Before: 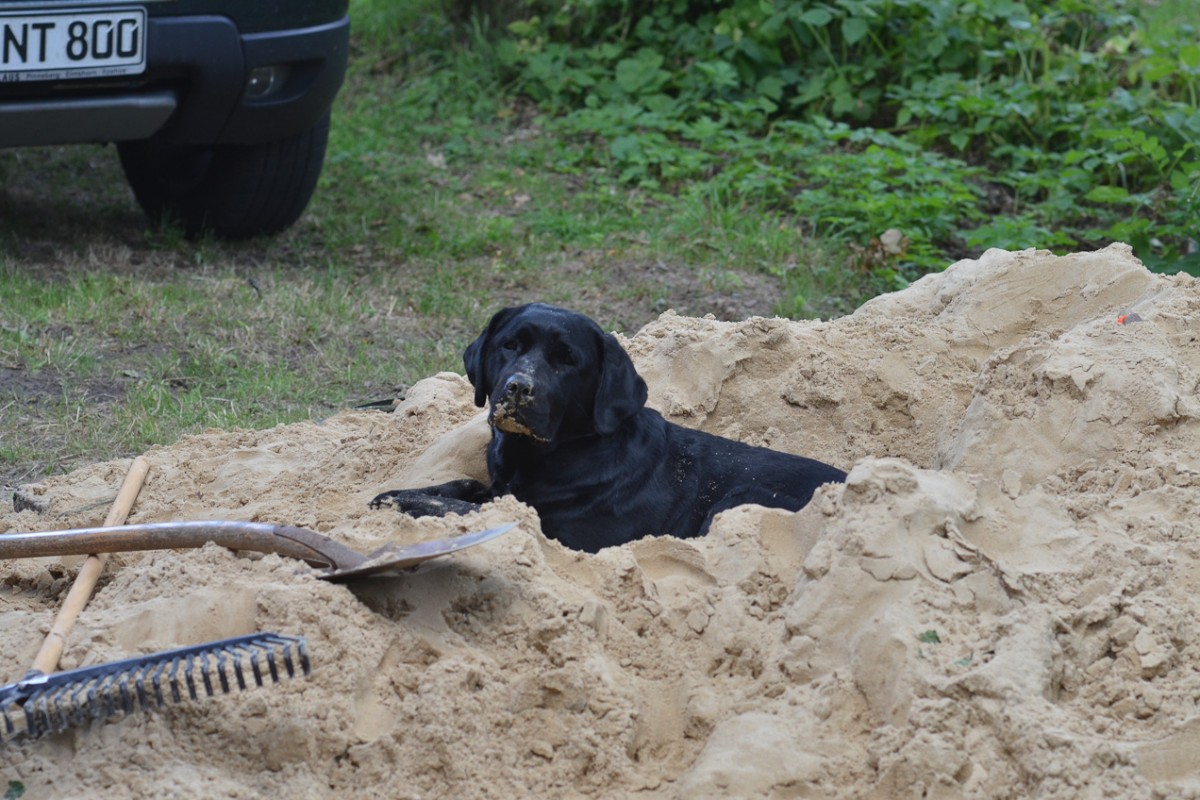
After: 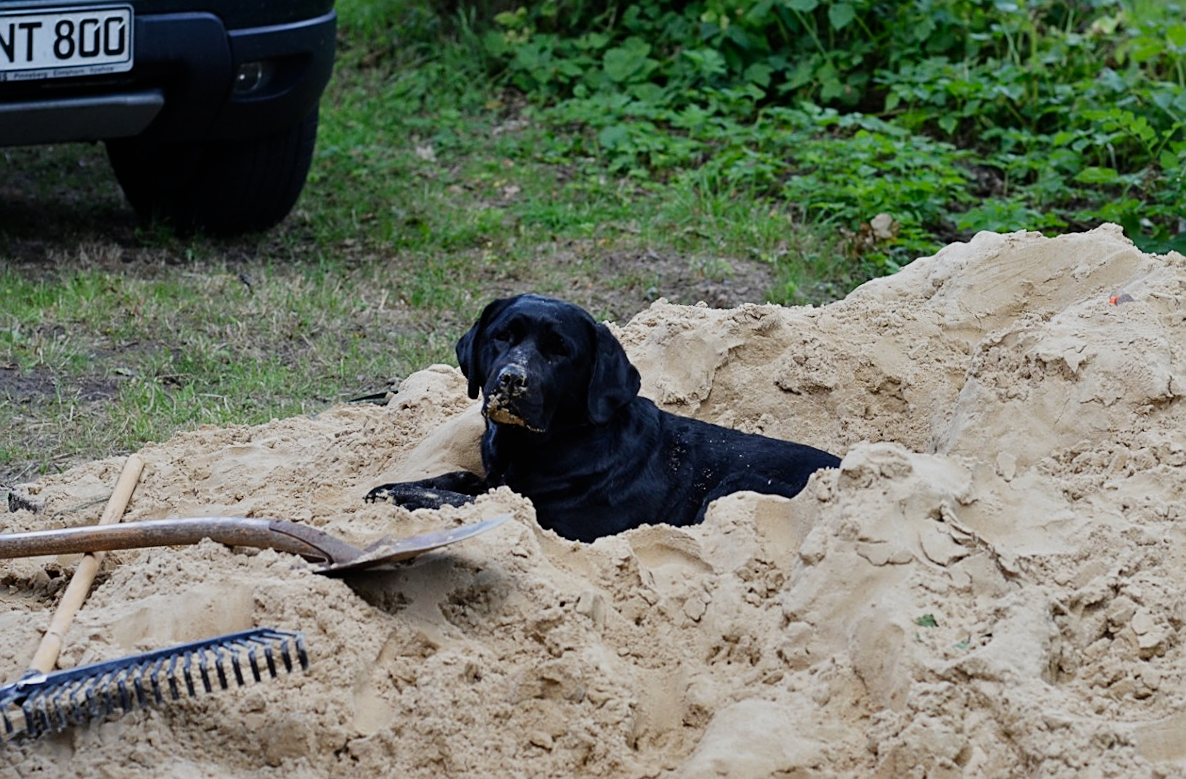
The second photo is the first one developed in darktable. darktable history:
rotate and perspective: rotation -1°, crop left 0.011, crop right 0.989, crop top 0.025, crop bottom 0.975
sharpen: on, module defaults
tone equalizer: on, module defaults
filmic rgb: black relative exposure -16 EV, white relative exposure 5.31 EV, hardness 5.9, contrast 1.25, preserve chrominance no, color science v5 (2021)
